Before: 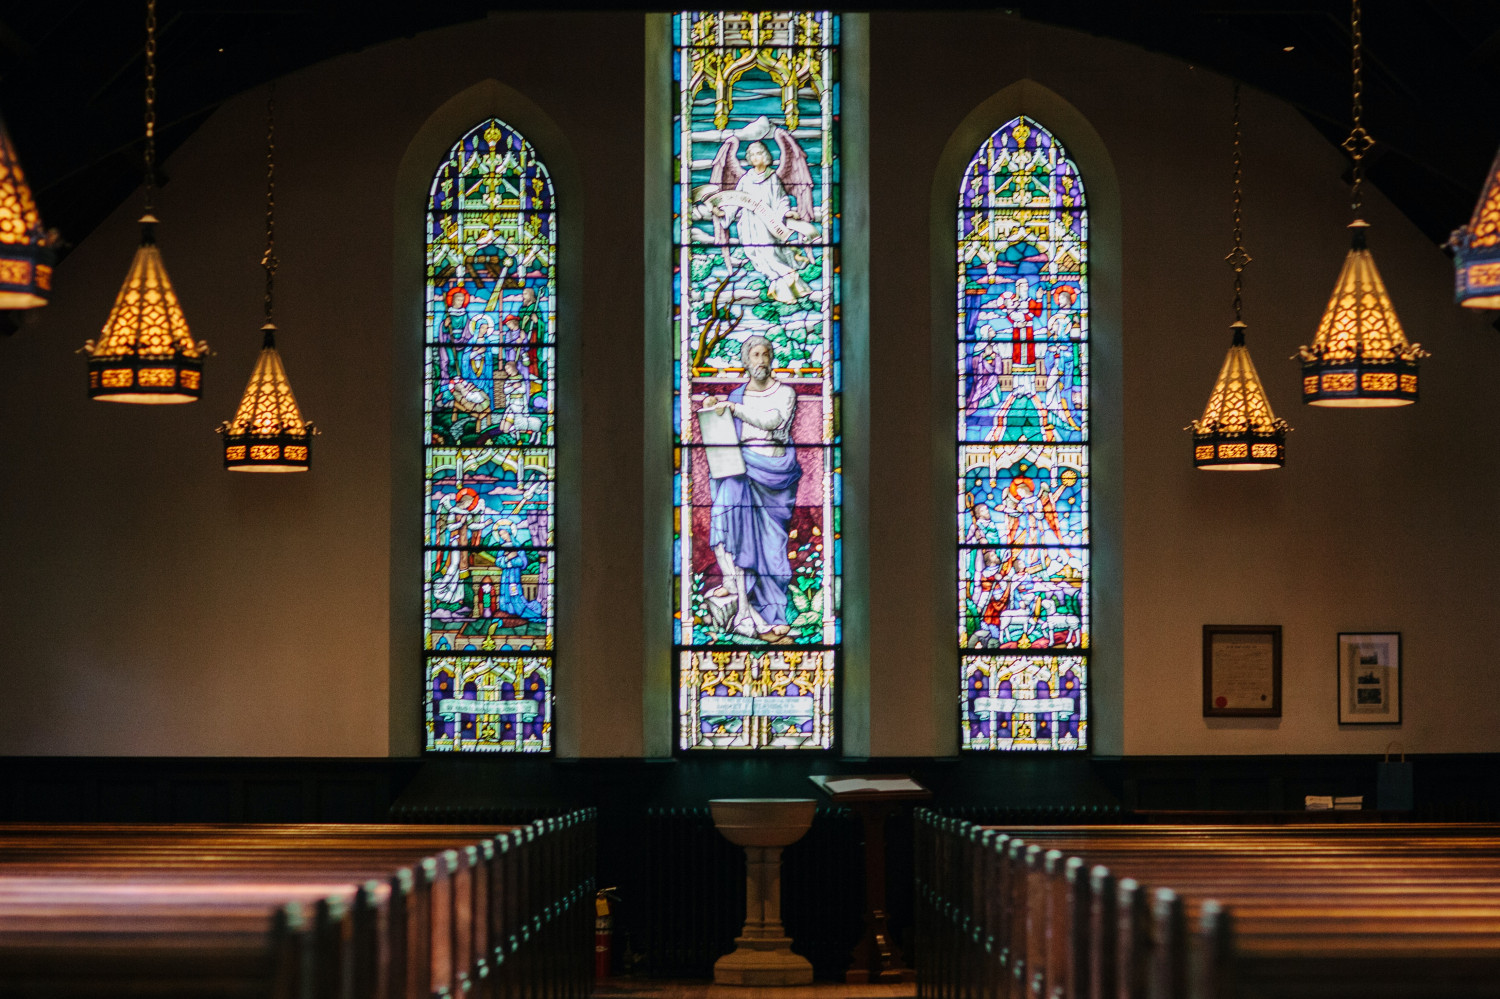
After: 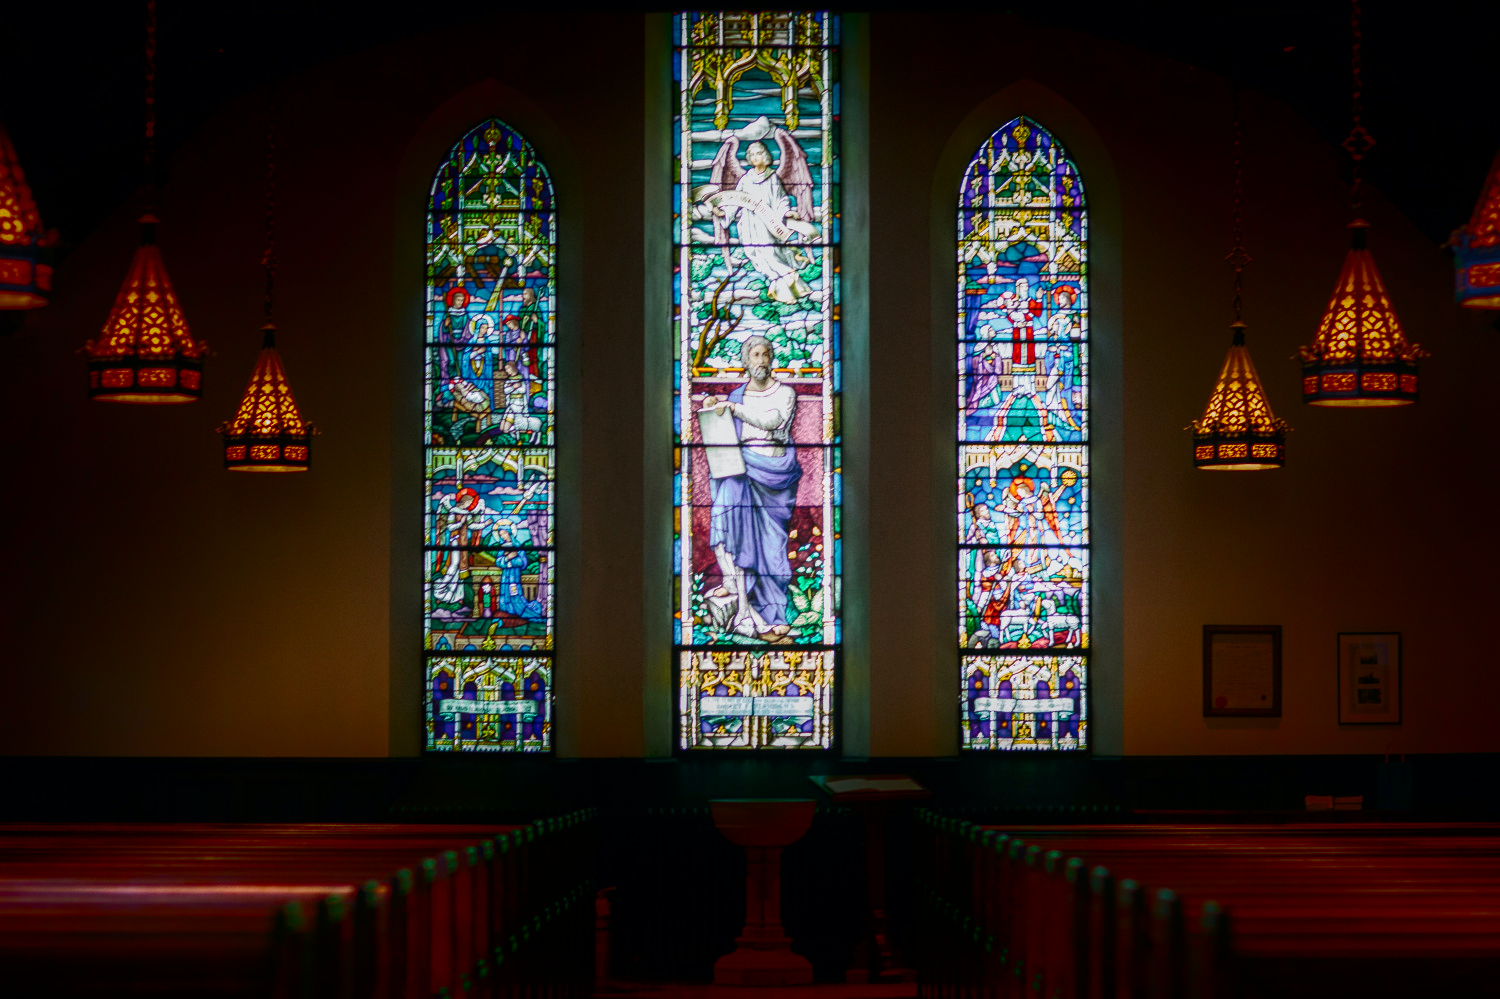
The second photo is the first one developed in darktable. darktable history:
white balance: emerald 1
bloom: size 13.65%, threshold 98.39%, strength 4.82%
shadows and highlights: shadows -90, highlights 90, soften with gaussian
